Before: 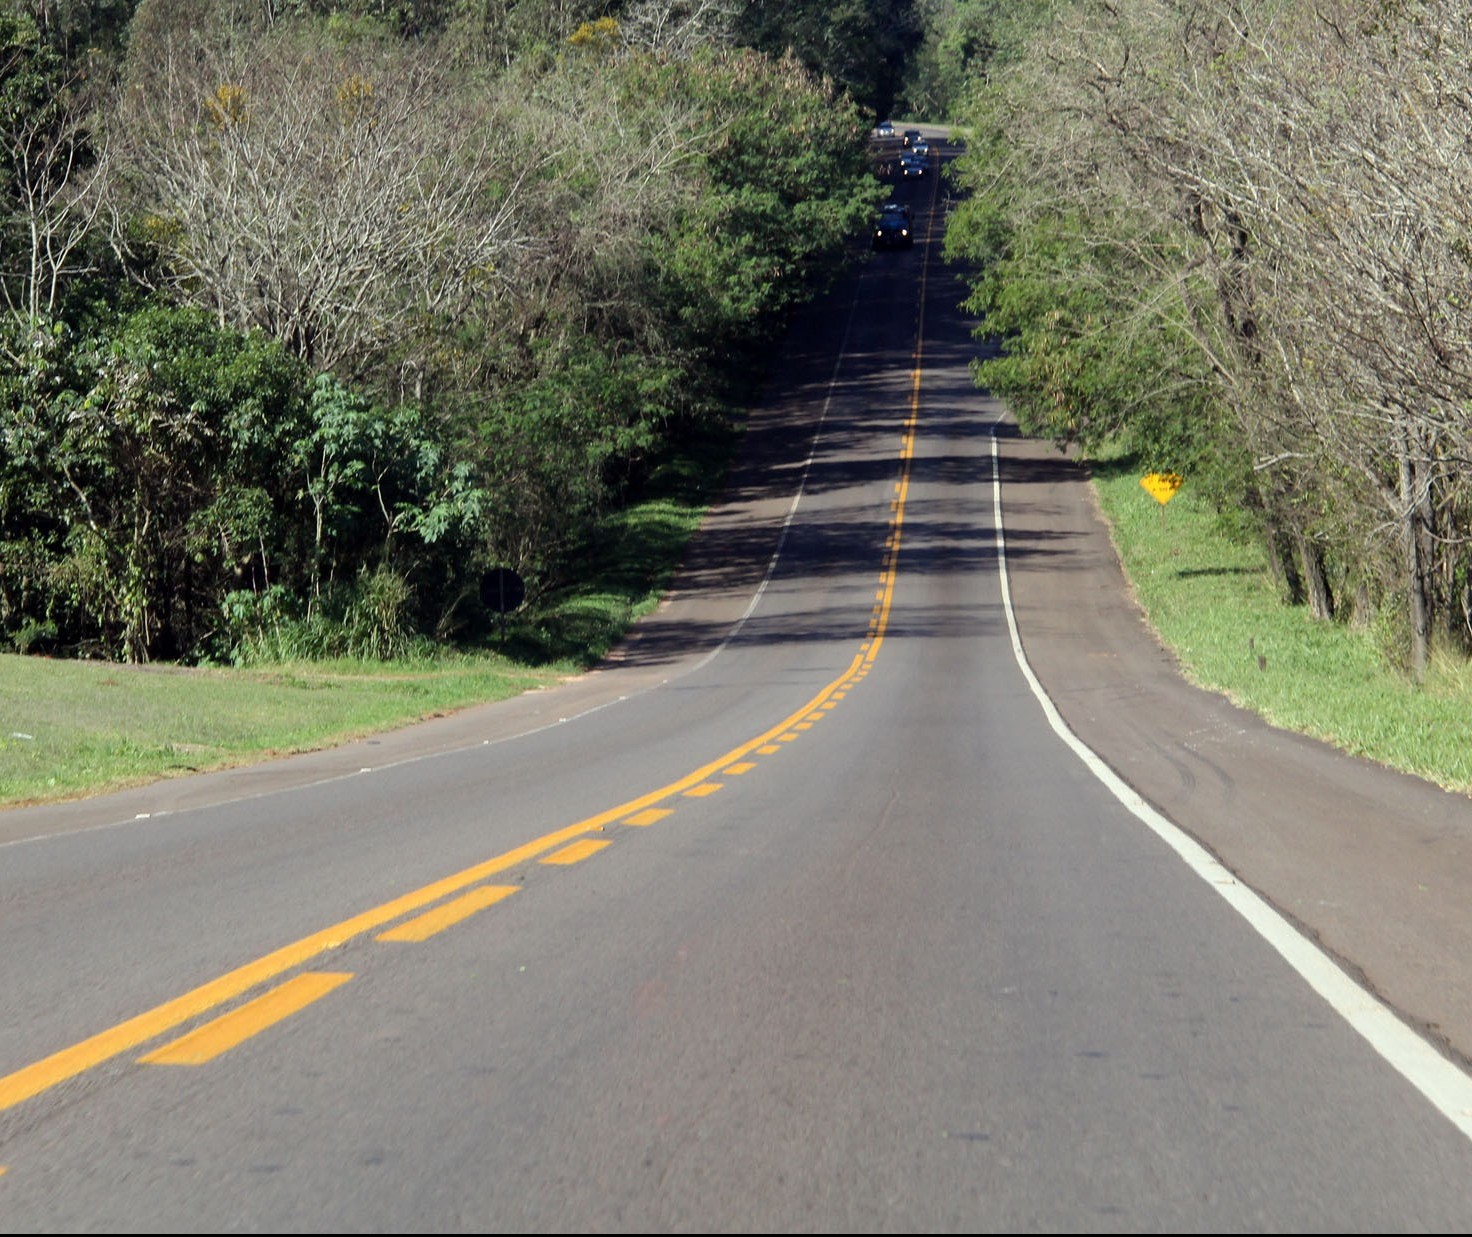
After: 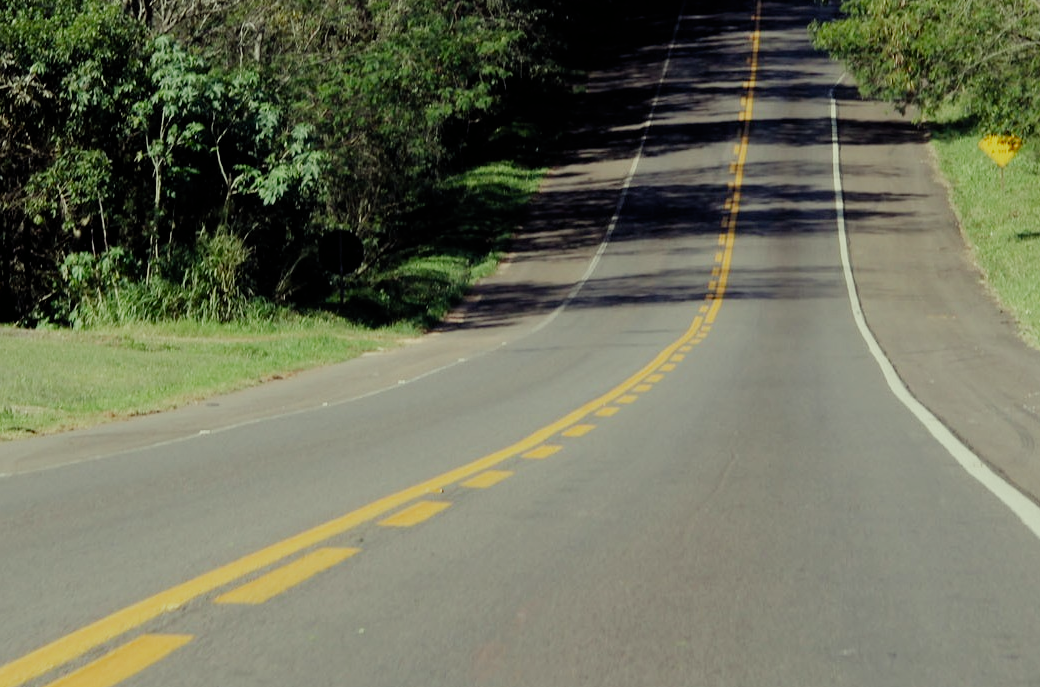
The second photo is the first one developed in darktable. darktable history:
exposure: compensate highlight preservation false
color correction: highlights a* -5.73, highlights b* 10.74
crop: left 10.986%, top 27.35%, right 18.31%, bottom 17.098%
filmic rgb: black relative exposure -7.65 EV, white relative exposure 4.56 EV, hardness 3.61, add noise in highlights 0.002, preserve chrominance no, color science v3 (2019), use custom middle-gray values true, contrast in highlights soft
